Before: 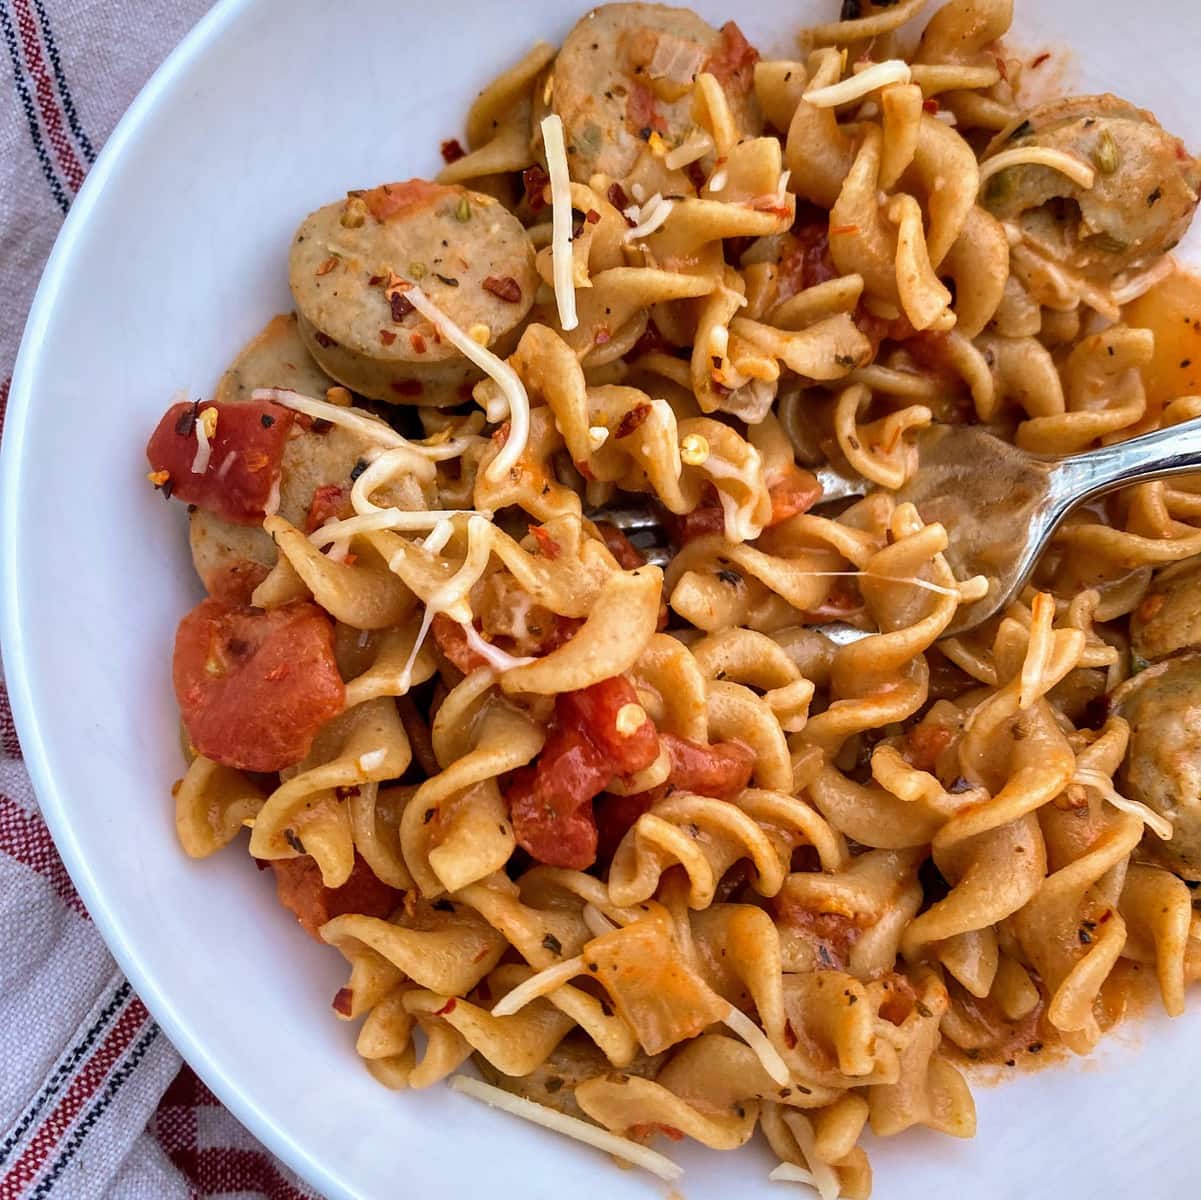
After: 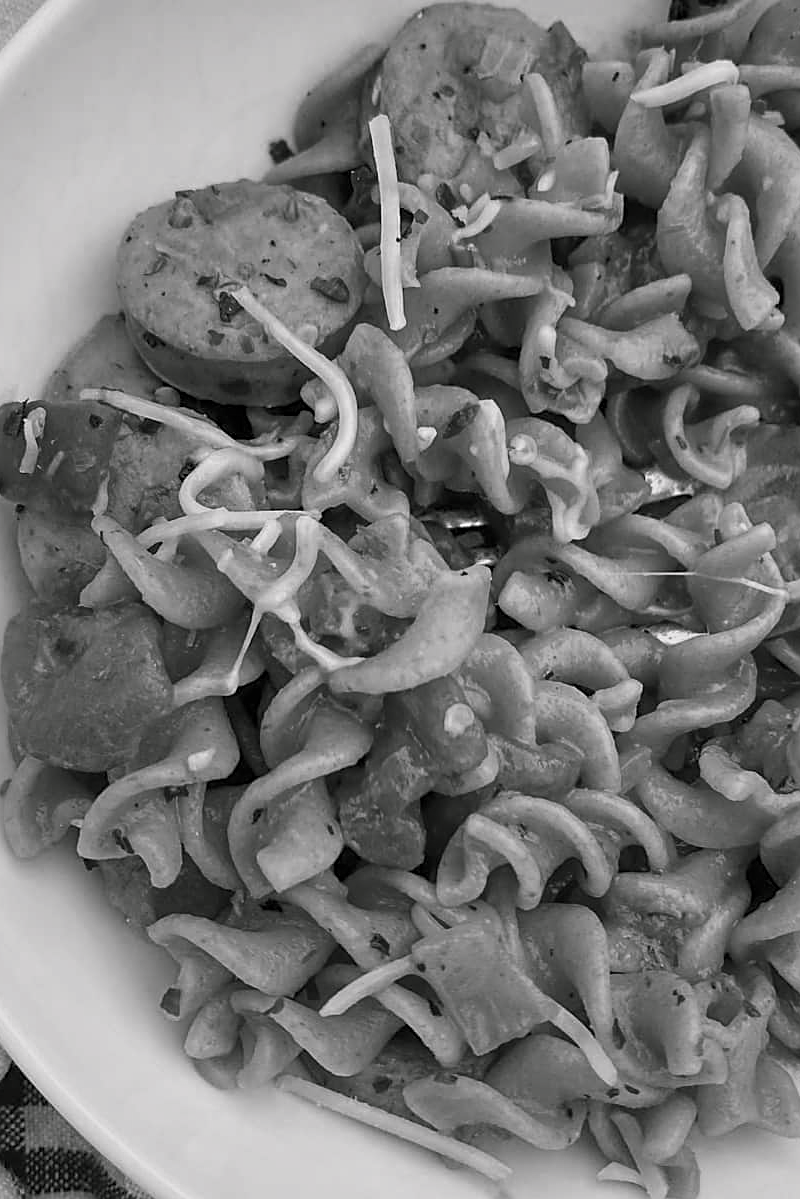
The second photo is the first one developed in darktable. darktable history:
crop and rotate: left 14.385%, right 18.948%
color balance rgb: shadows lift › chroma 1%, shadows lift › hue 113°, highlights gain › chroma 0.2%, highlights gain › hue 333°, perceptual saturation grading › global saturation 20%, perceptual saturation grading › highlights -50%, perceptual saturation grading › shadows 25%, contrast -10%
sharpen: on, module defaults
color calibration: output gray [0.246, 0.254, 0.501, 0], gray › normalize channels true, illuminant same as pipeline (D50), adaptation XYZ, x 0.346, y 0.359, gamut compression 0
white balance: red 0.988, blue 1.017
